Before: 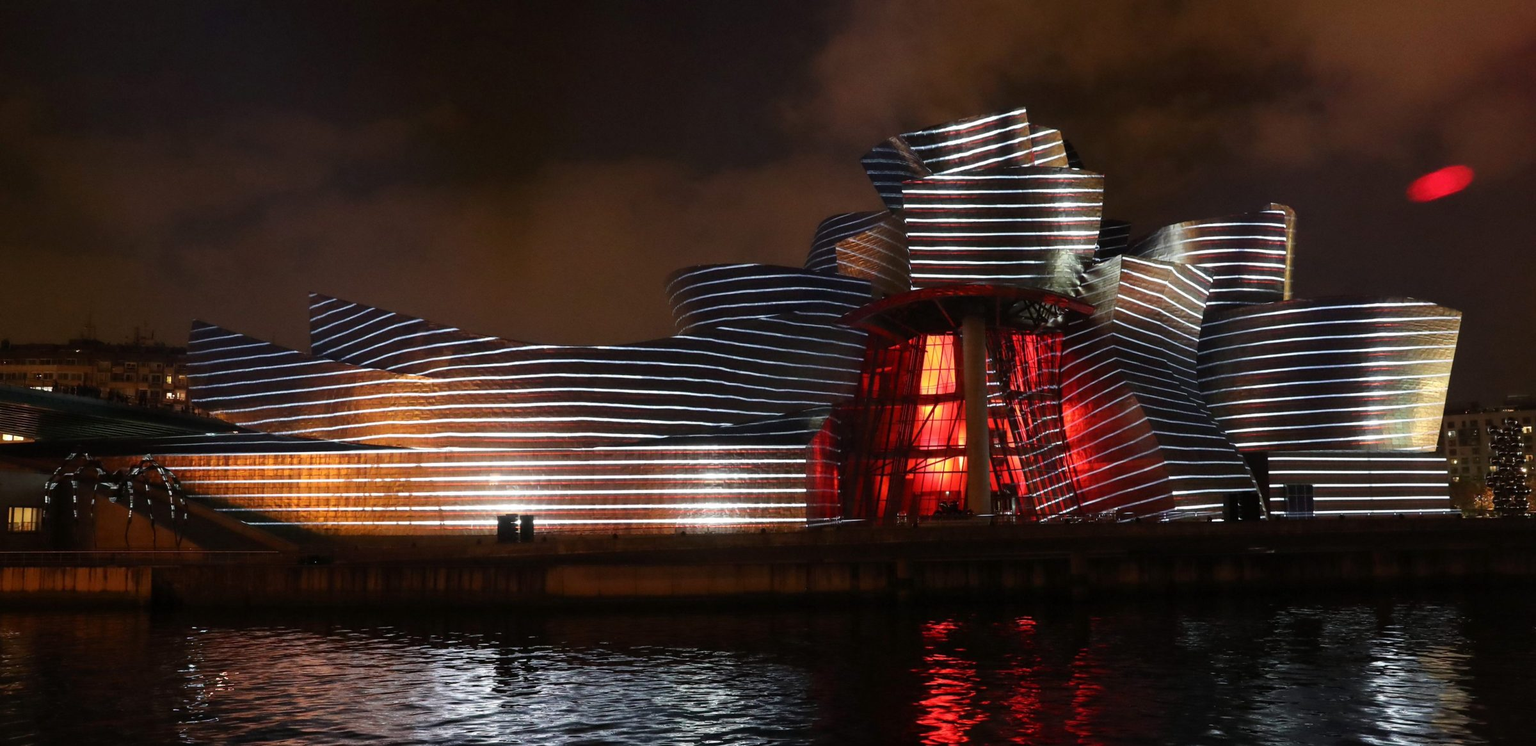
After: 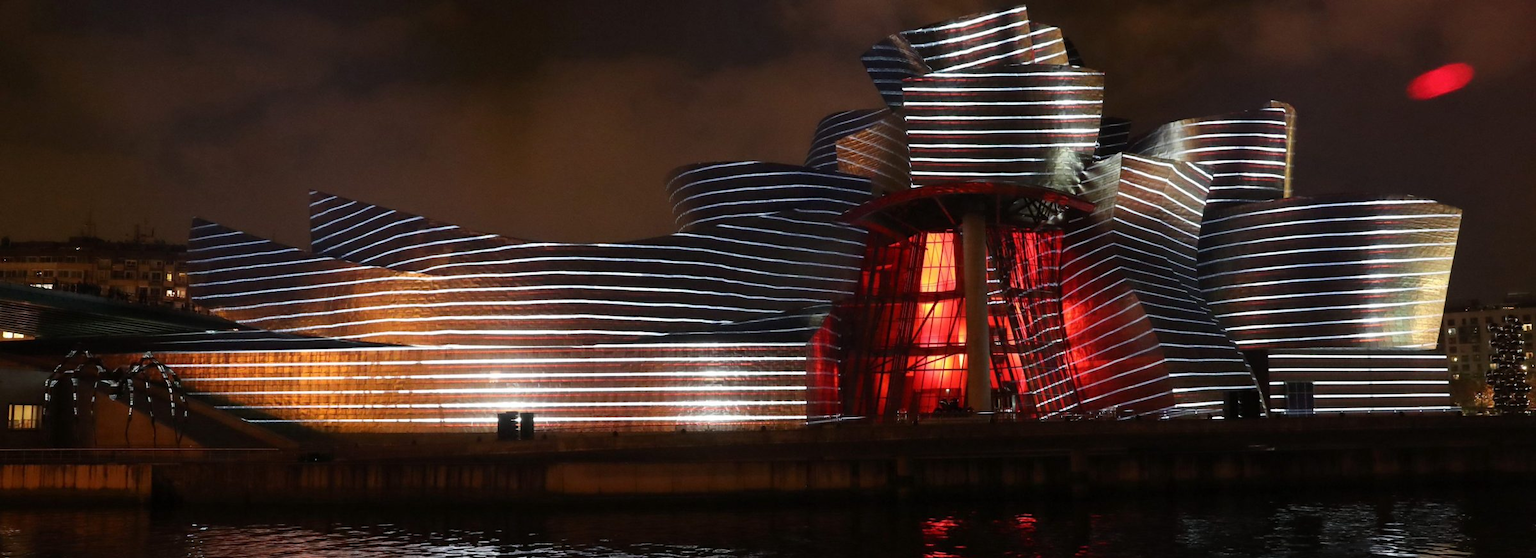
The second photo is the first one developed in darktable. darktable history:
crop: top 13.819%, bottom 11.169%
rgb curve: mode RGB, independent channels
